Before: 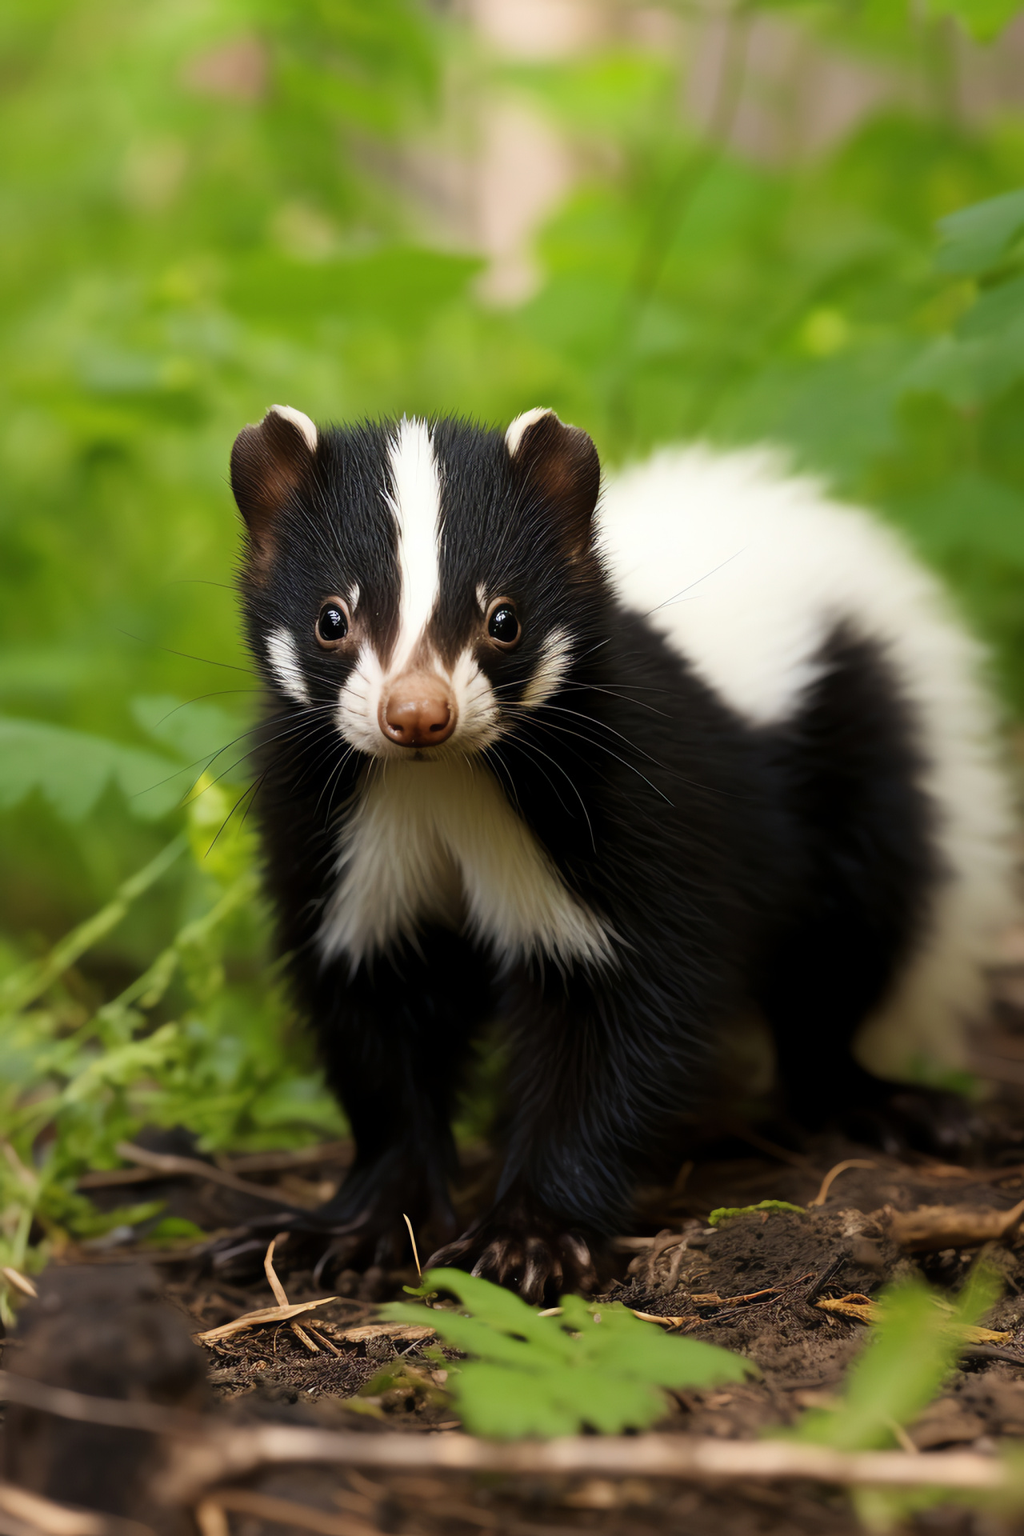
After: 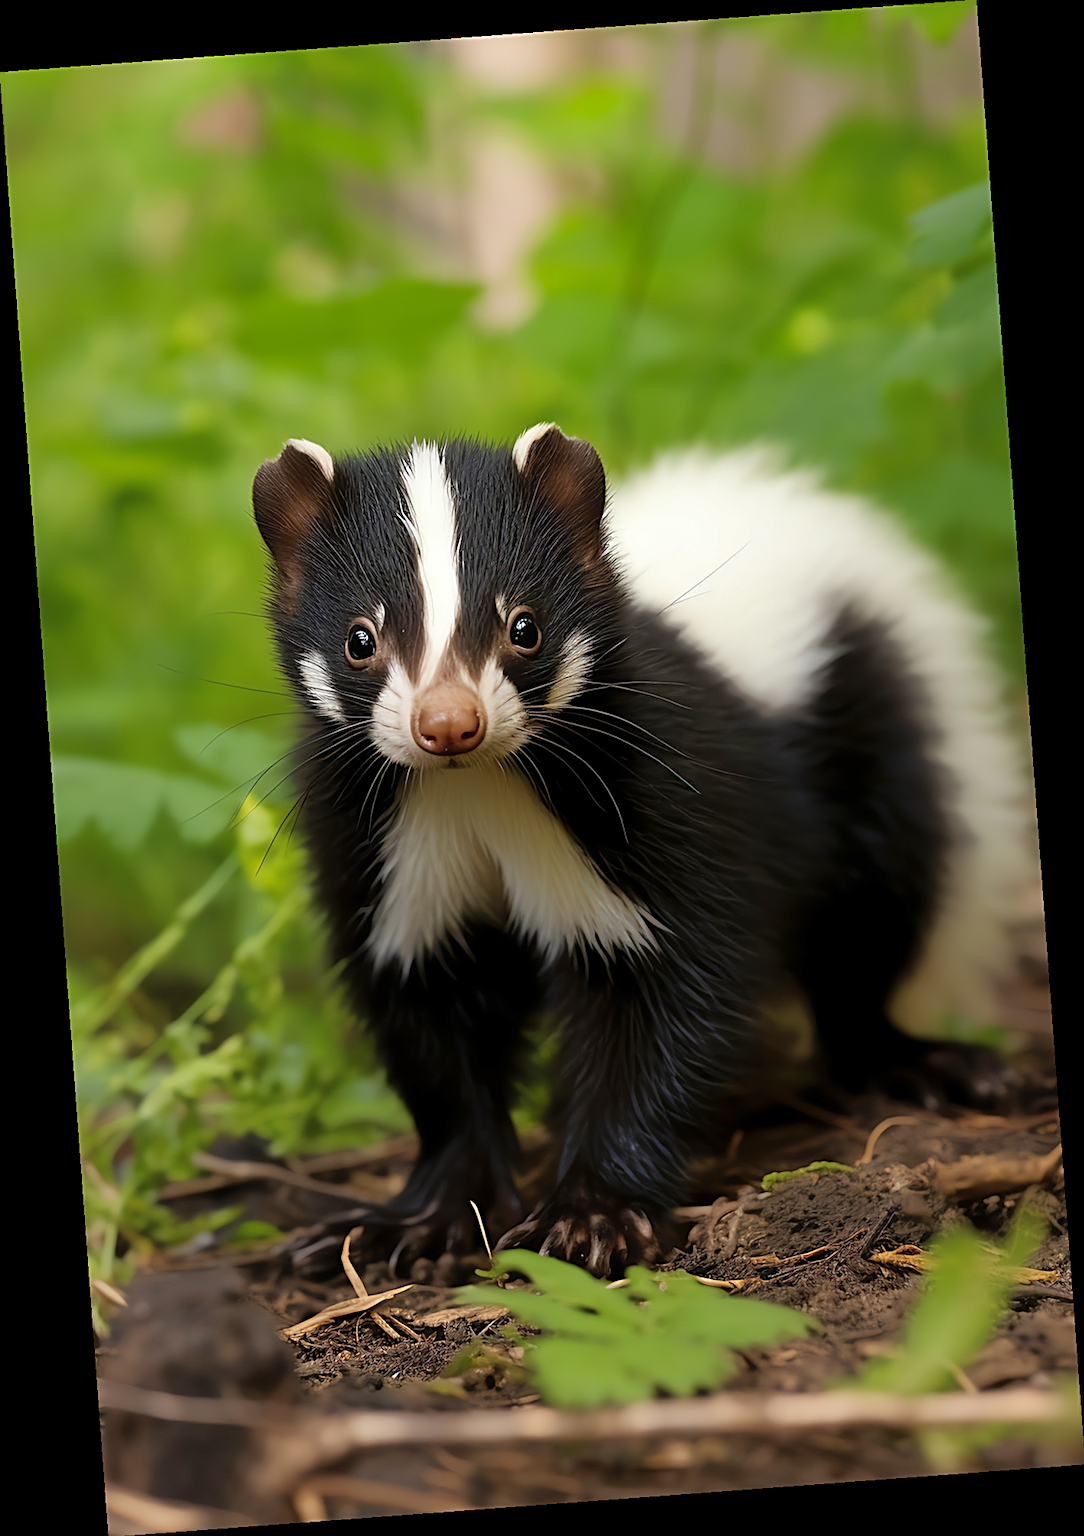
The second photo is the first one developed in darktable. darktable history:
color correction: highlights a* -0.137, highlights b* 0.137
shadows and highlights: on, module defaults
sharpen: radius 2.543, amount 0.636
rotate and perspective: rotation -4.25°, automatic cropping off
